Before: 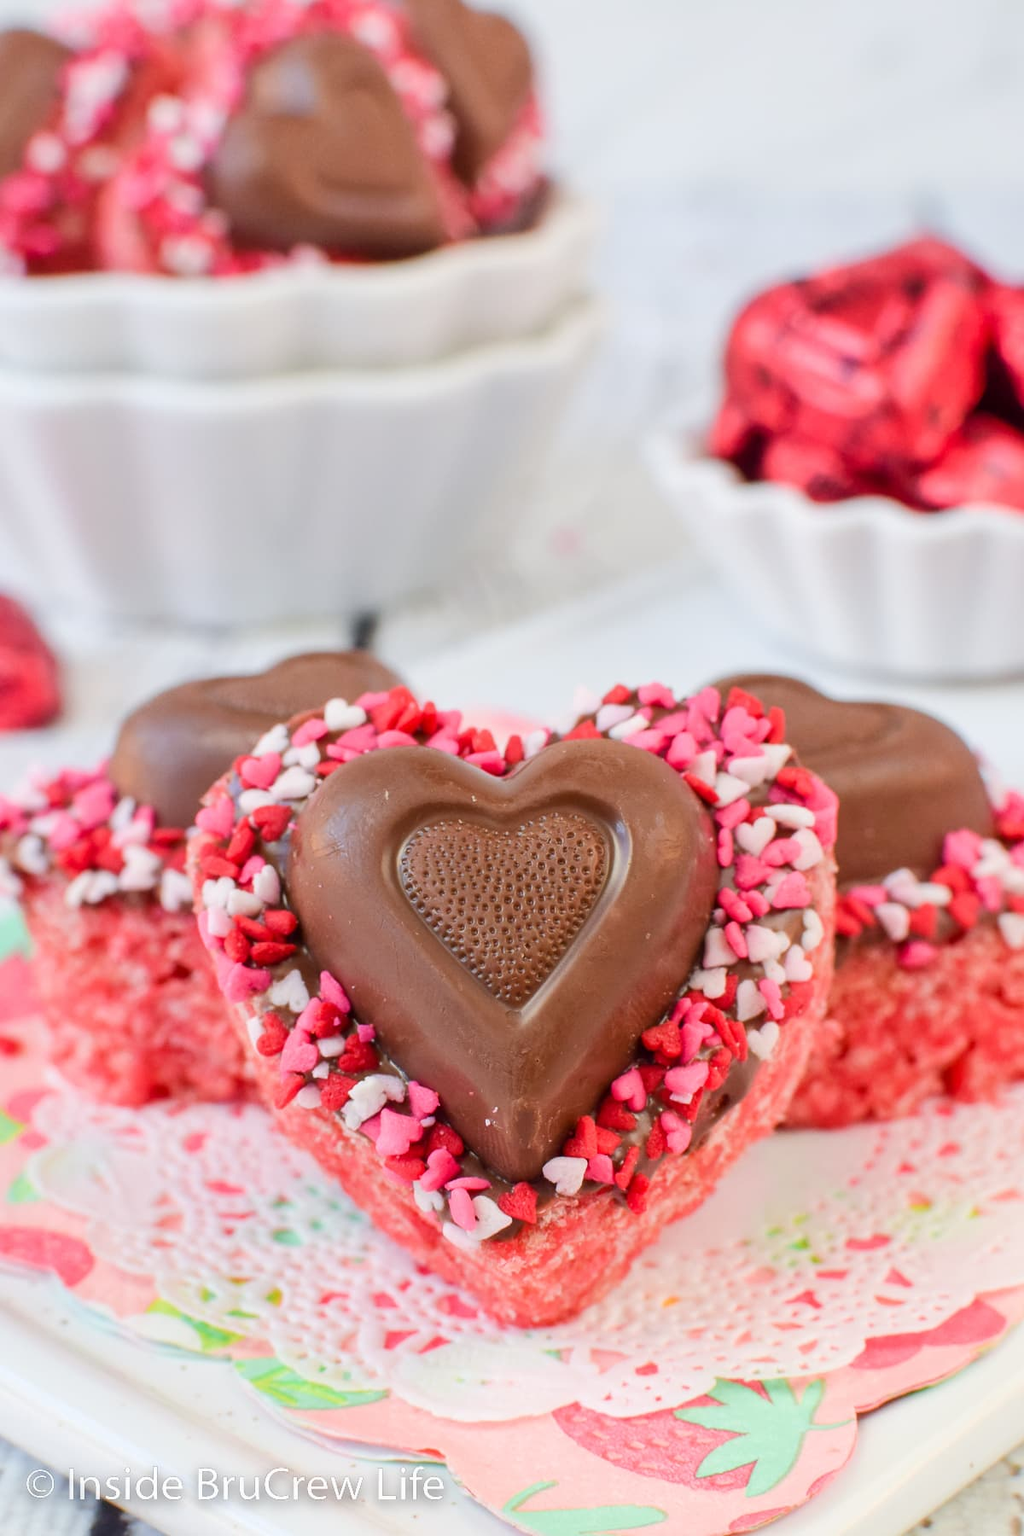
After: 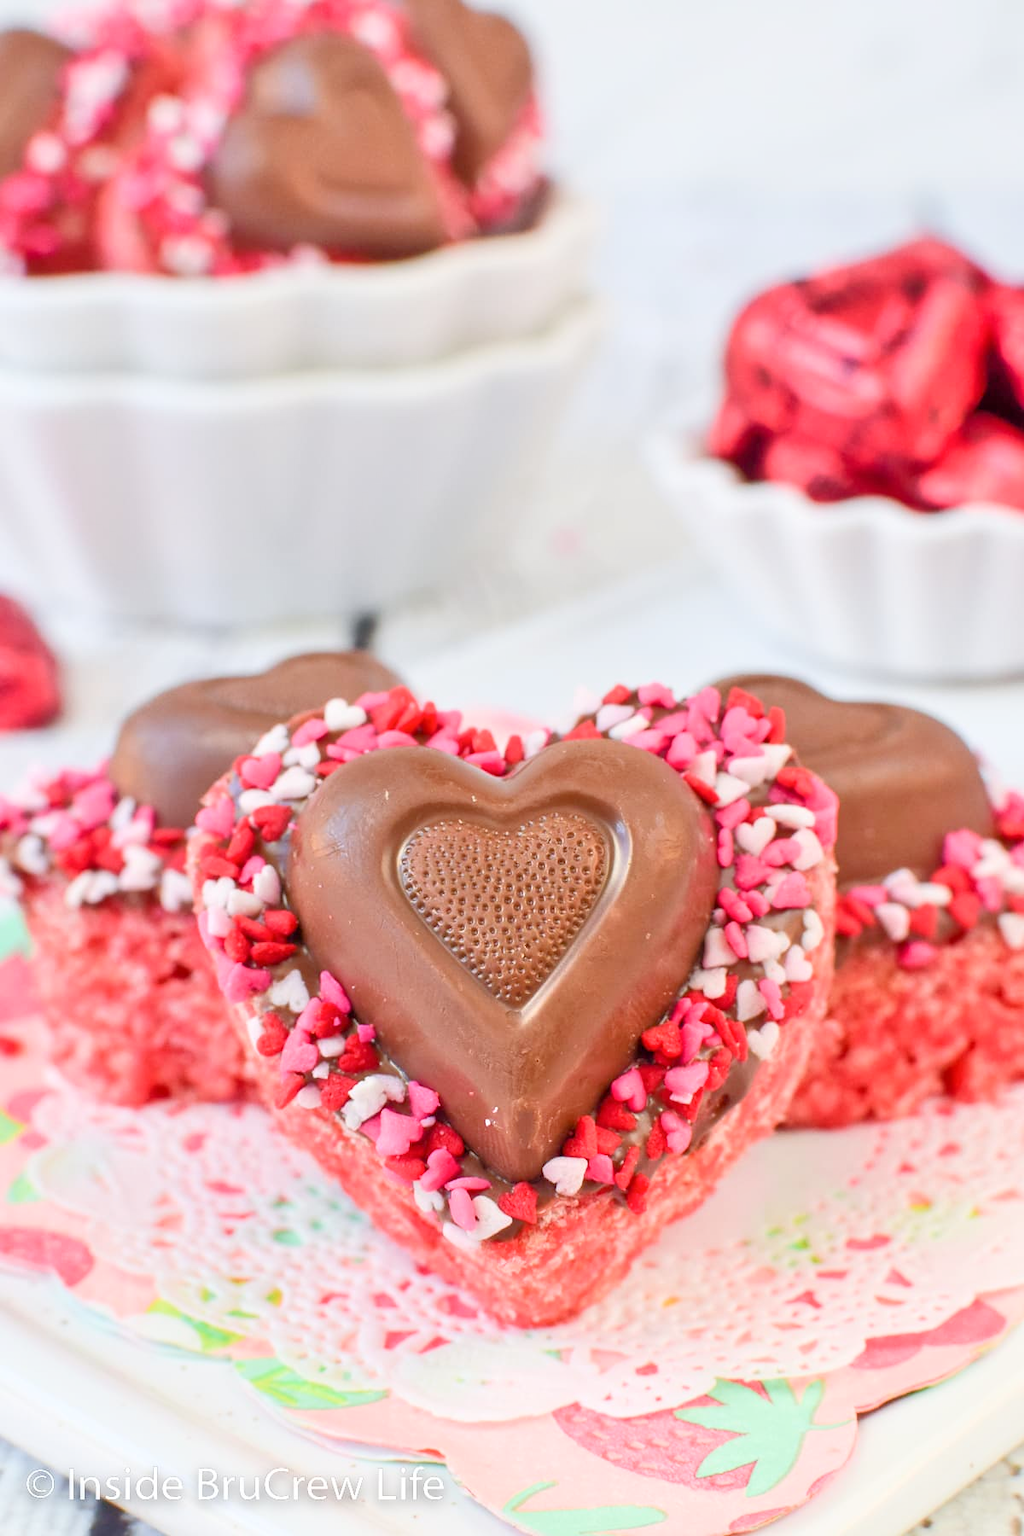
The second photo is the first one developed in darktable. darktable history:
tone equalizer: -7 EV 0.15 EV, -6 EV 0.6 EV, -5 EV 1.15 EV, -4 EV 1.33 EV, -3 EV 1.15 EV, -2 EV 0.6 EV, -1 EV 0.15 EV, mask exposure compensation -0.5 EV
shadows and highlights: shadows 0, highlights 40
